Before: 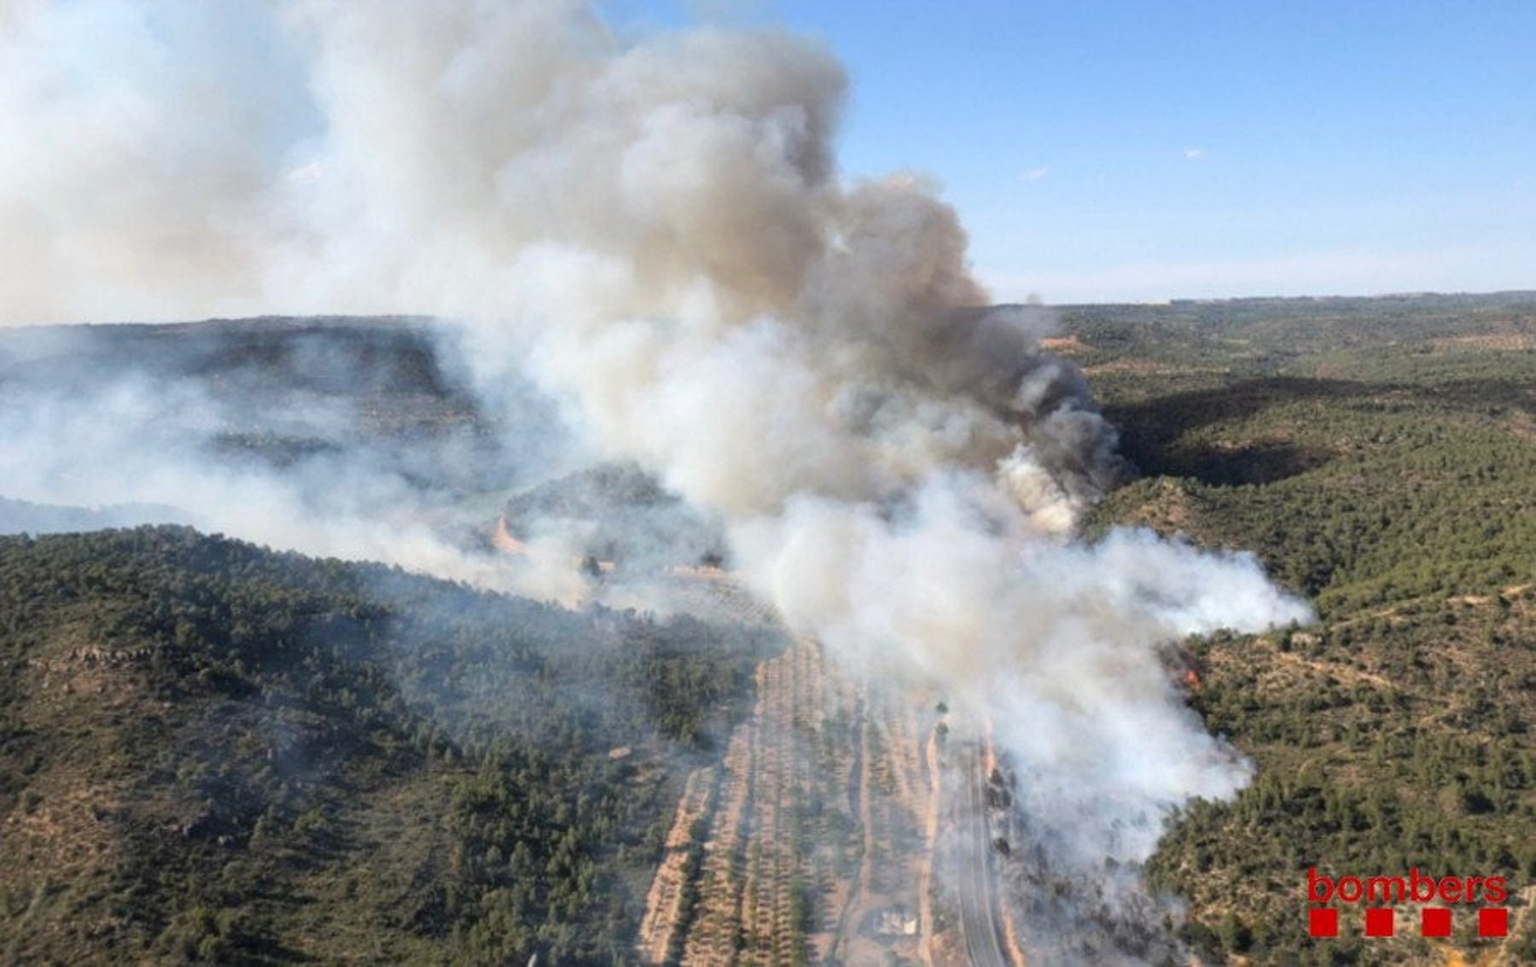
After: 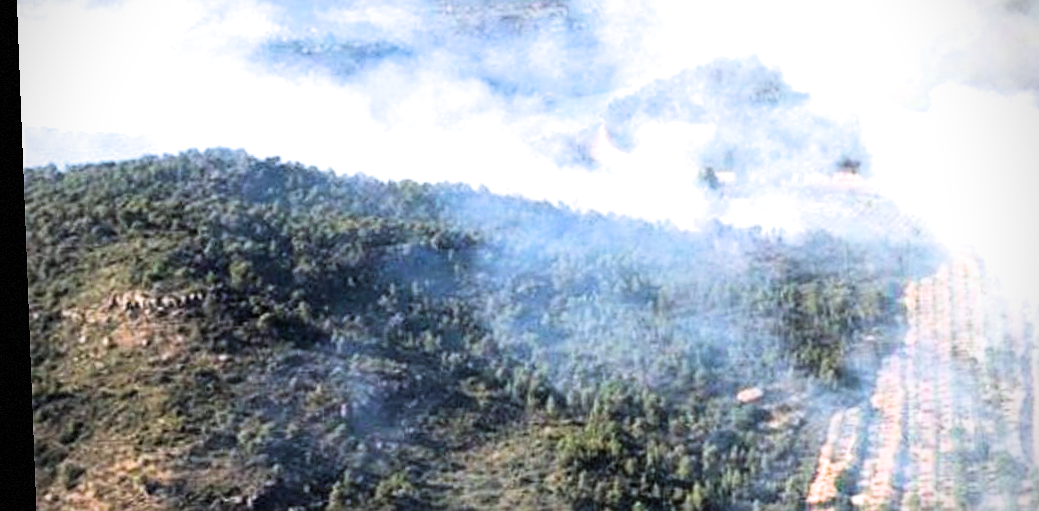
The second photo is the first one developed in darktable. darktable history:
sharpen: on, module defaults
crop: top 44.483%, right 43.593%, bottom 12.892%
exposure: black level correction 0, exposure 1.2 EV, compensate highlight preservation false
rotate and perspective: rotation -2.22°, lens shift (horizontal) -0.022, automatic cropping off
filmic rgb: black relative exposure -8.07 EV, white relative exposure 3 EV, hardness 5.35, contrast 1.25
color balance: lift [1, 1.001, 0.999, 1.001], gamma [1, 1.004, 1.007, 0.993], gain [1, 0.991, 0.987, 1.013], contrast 10%, output saturation 120%
white balance: red 0.976, blue 1.04
vignetting: dithering 8-bit output, unbound false
